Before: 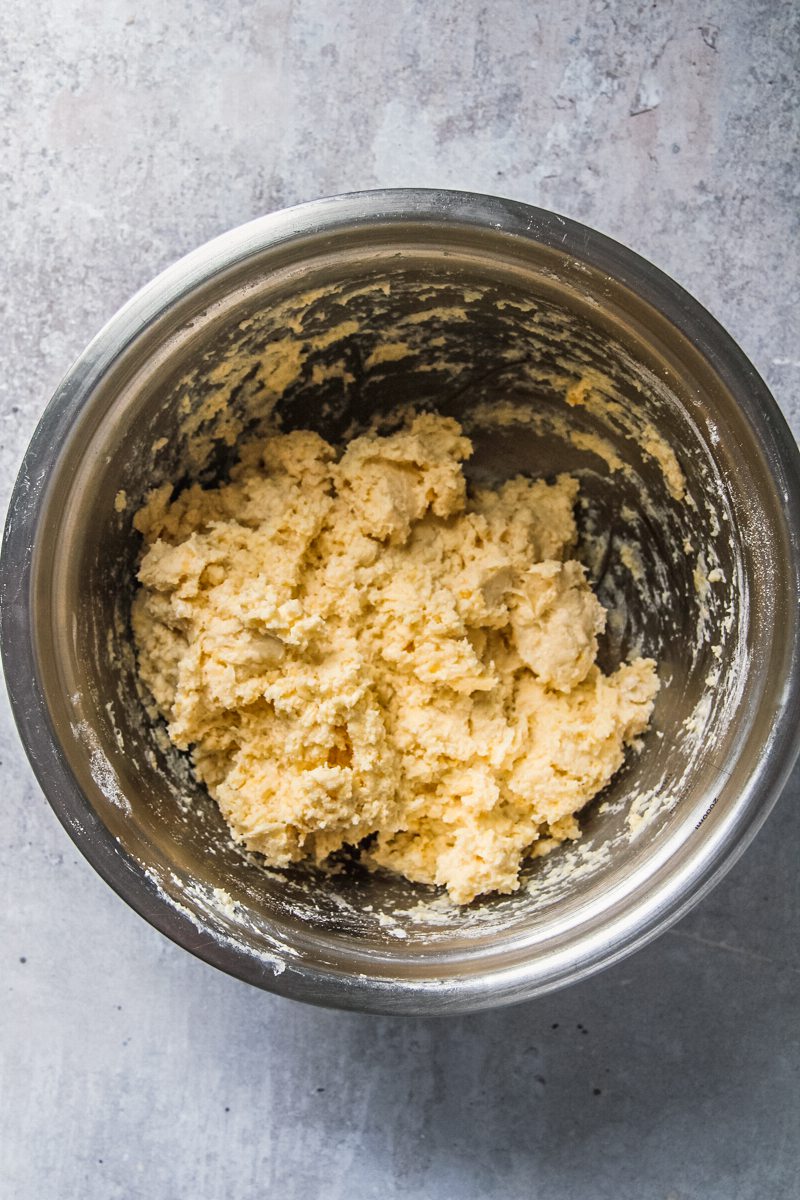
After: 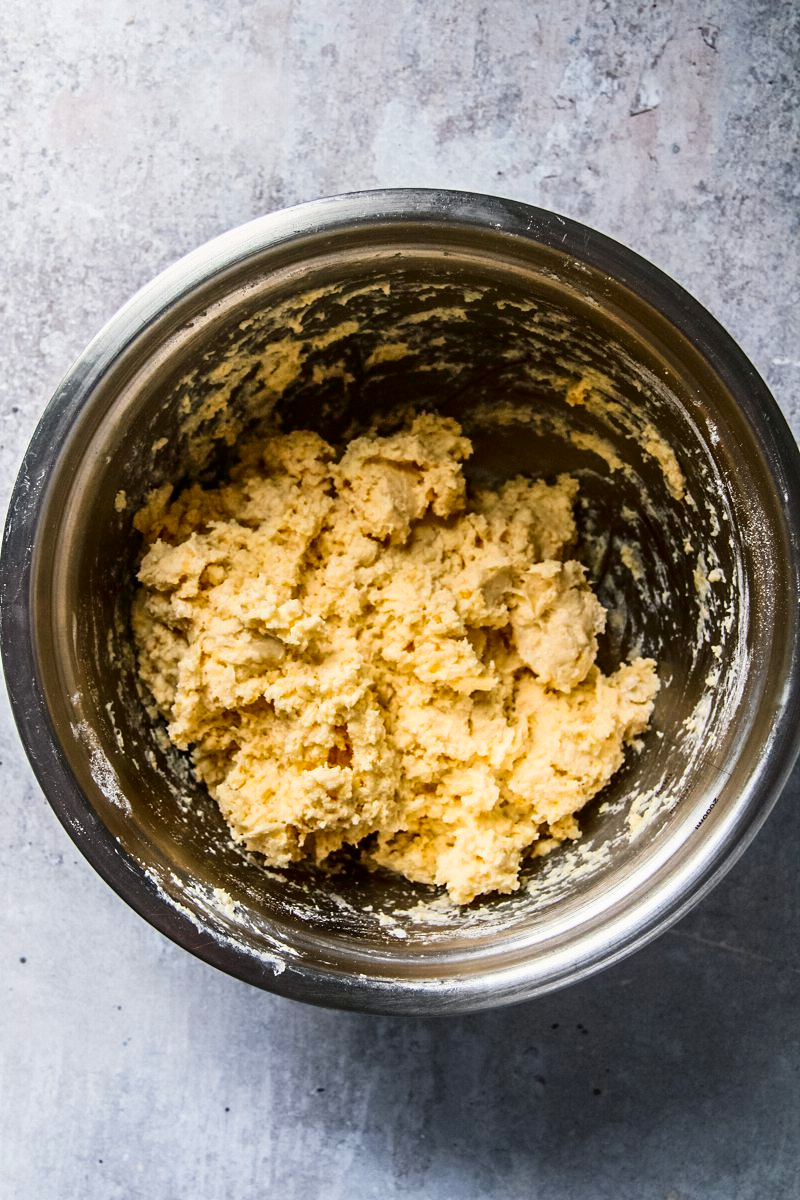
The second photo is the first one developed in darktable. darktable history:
contrast brightness saturation: contrast 0.213, brightness -0.11, saturation 0.208
